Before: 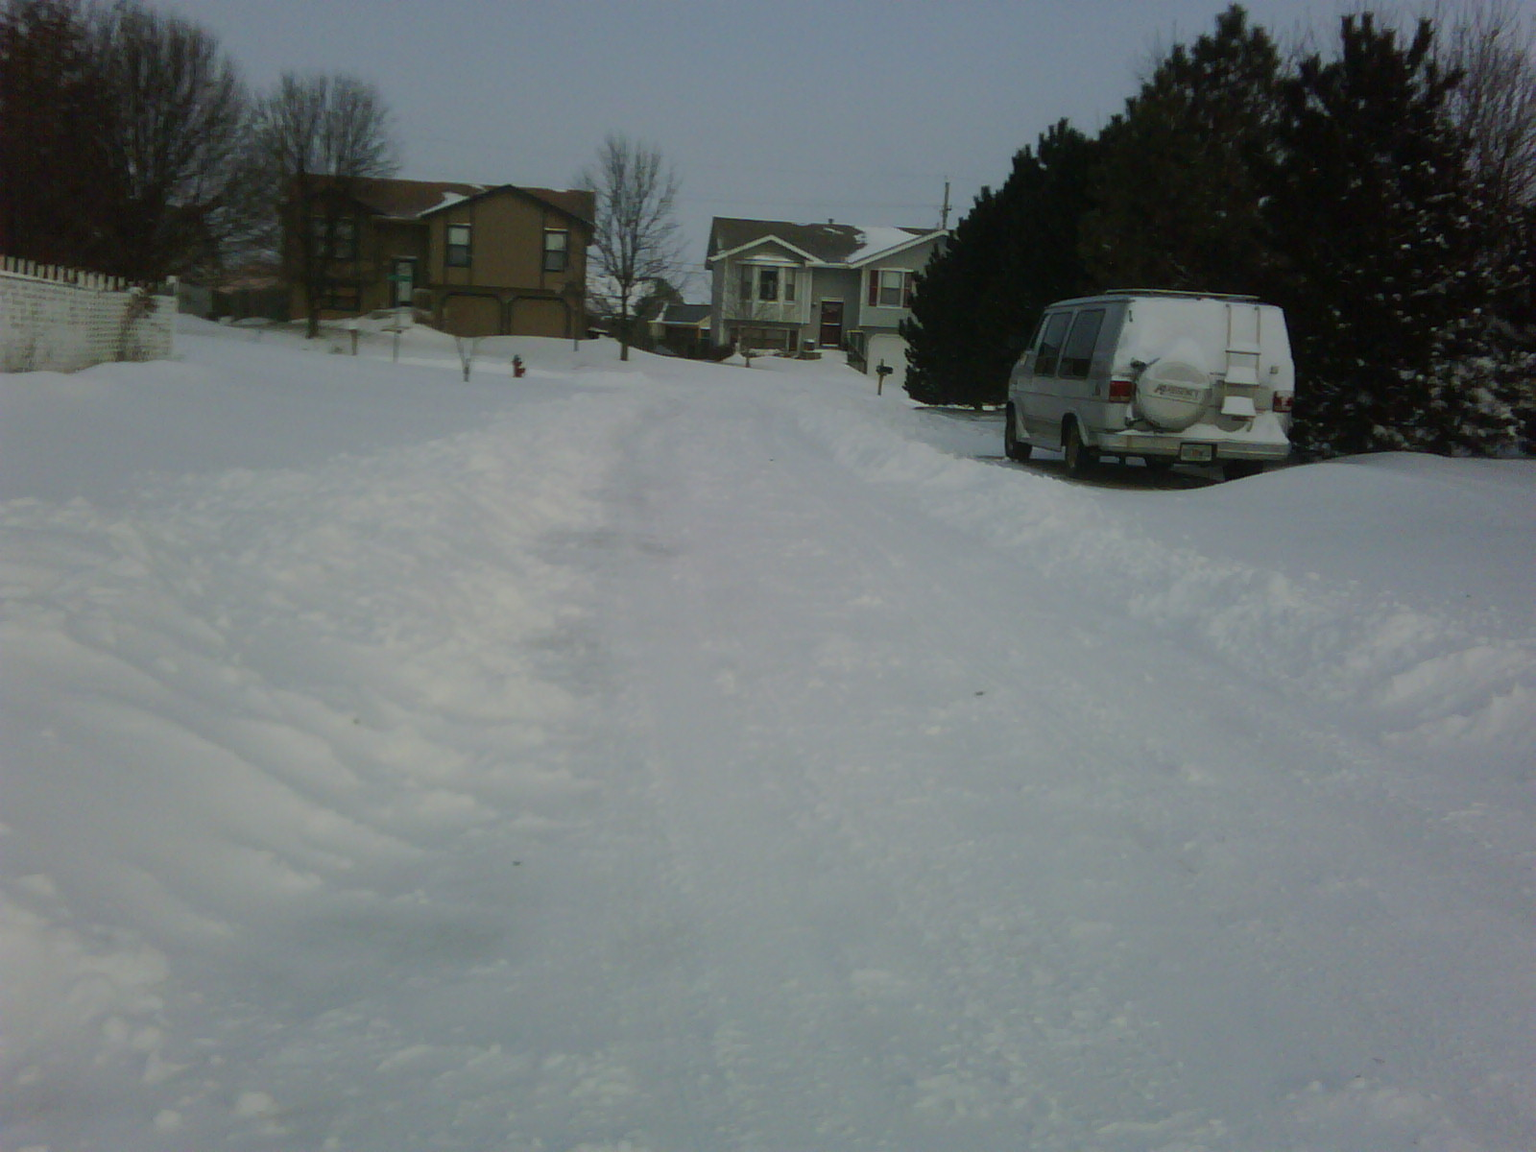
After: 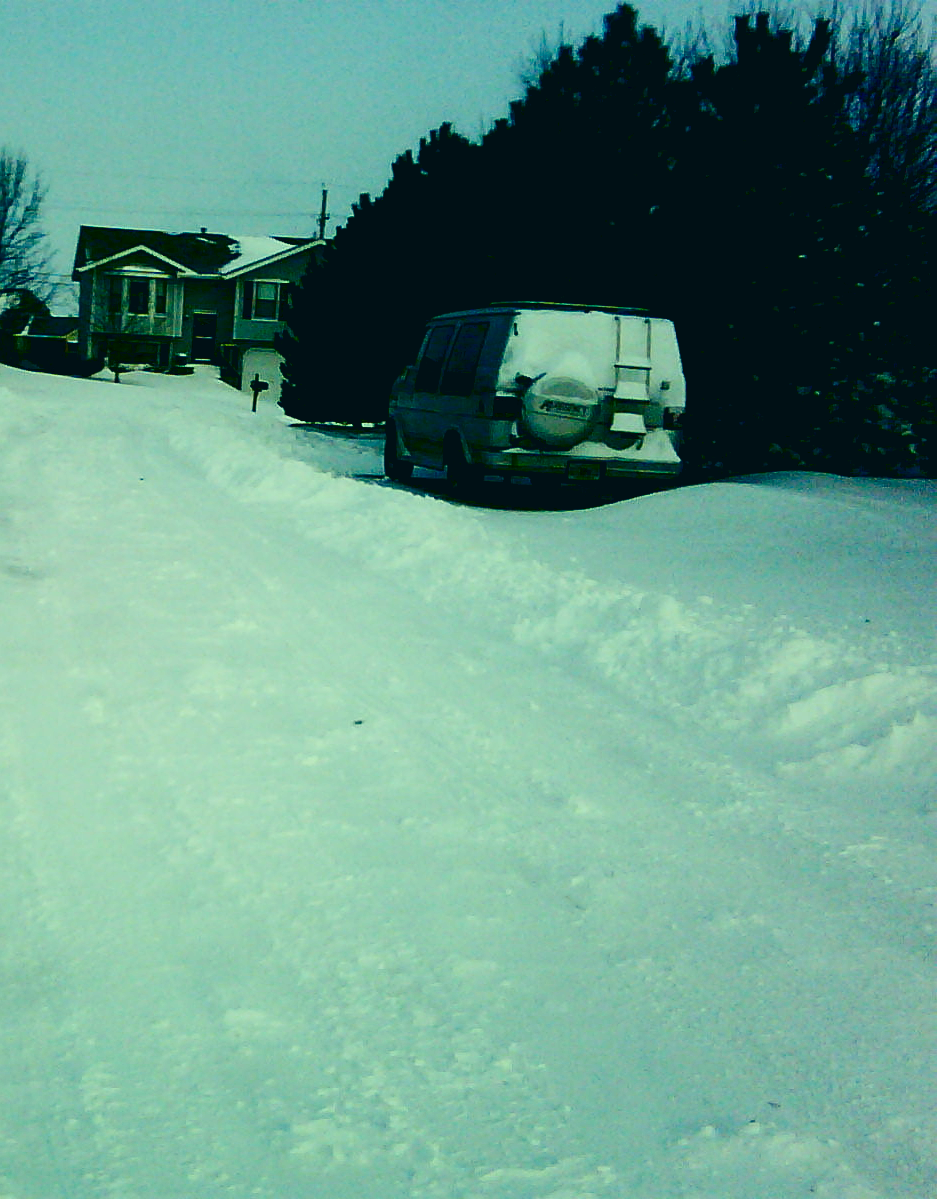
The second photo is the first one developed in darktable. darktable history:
tone equalizer: -8 EV -1.08 EV, -7 EV -1.01 EV, -6 EV -0.867 EV, -5 EV -0.578 EV, -3 EV 0.578 EV, -2 EV 0.867 EV, -1 EV 1.01 EV, +0 EV 1.08 EV, edges refinement/feathering 500, mask exposure compensation -1.57 EV, preserve details no
contrast brightness saturation: contrast 0.13, brightness -0.24, saturation 0.14
base curve: curves: ch0 [(0, 0) (0.088, 0.125) (0.176, 0.251) (0.354, 0.501) (0.613, 0.749) (1, 0.877)], preserve colors none
color balance rgb: shadows lift › chroma 3%, shadows lift › hue 280.8°, power › hue 330°, highlights gain › chroma 3%, highlights gain › hue 75.6°, global offset › luminance -1%, perceptual saturation grading › global saturation 20%, perceptual saturation grading › highlights -25%, perceptual saturation grading › shadows 50%, global vibrance 20%
sharpen: on, module defaults
color correction: highlights a* -20.08, highlights b* 9.8, shadows a* -20.4, shadows b* -10.76
crop: left 41.402%
